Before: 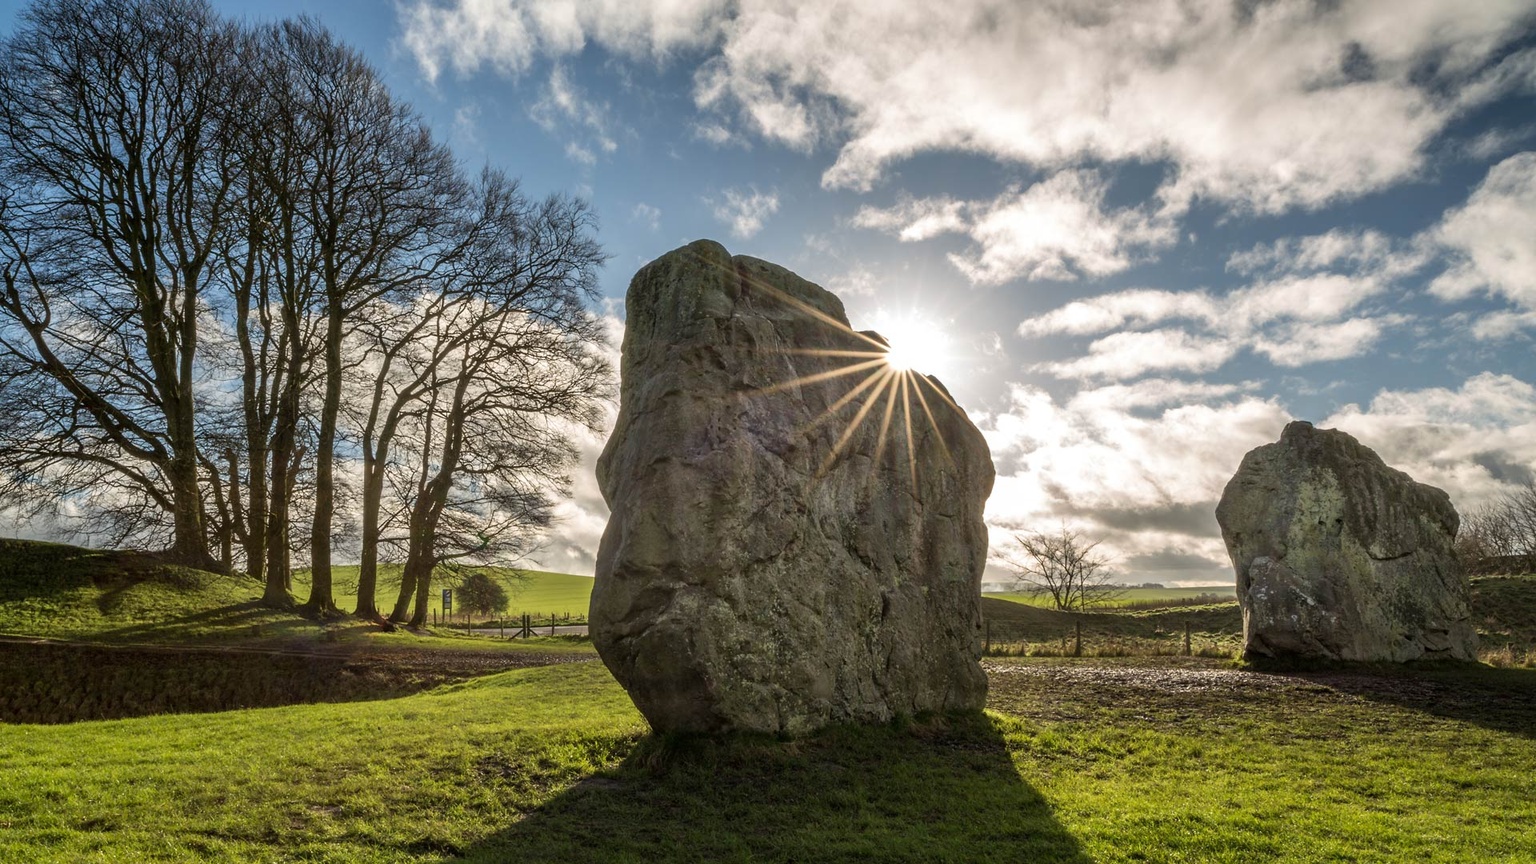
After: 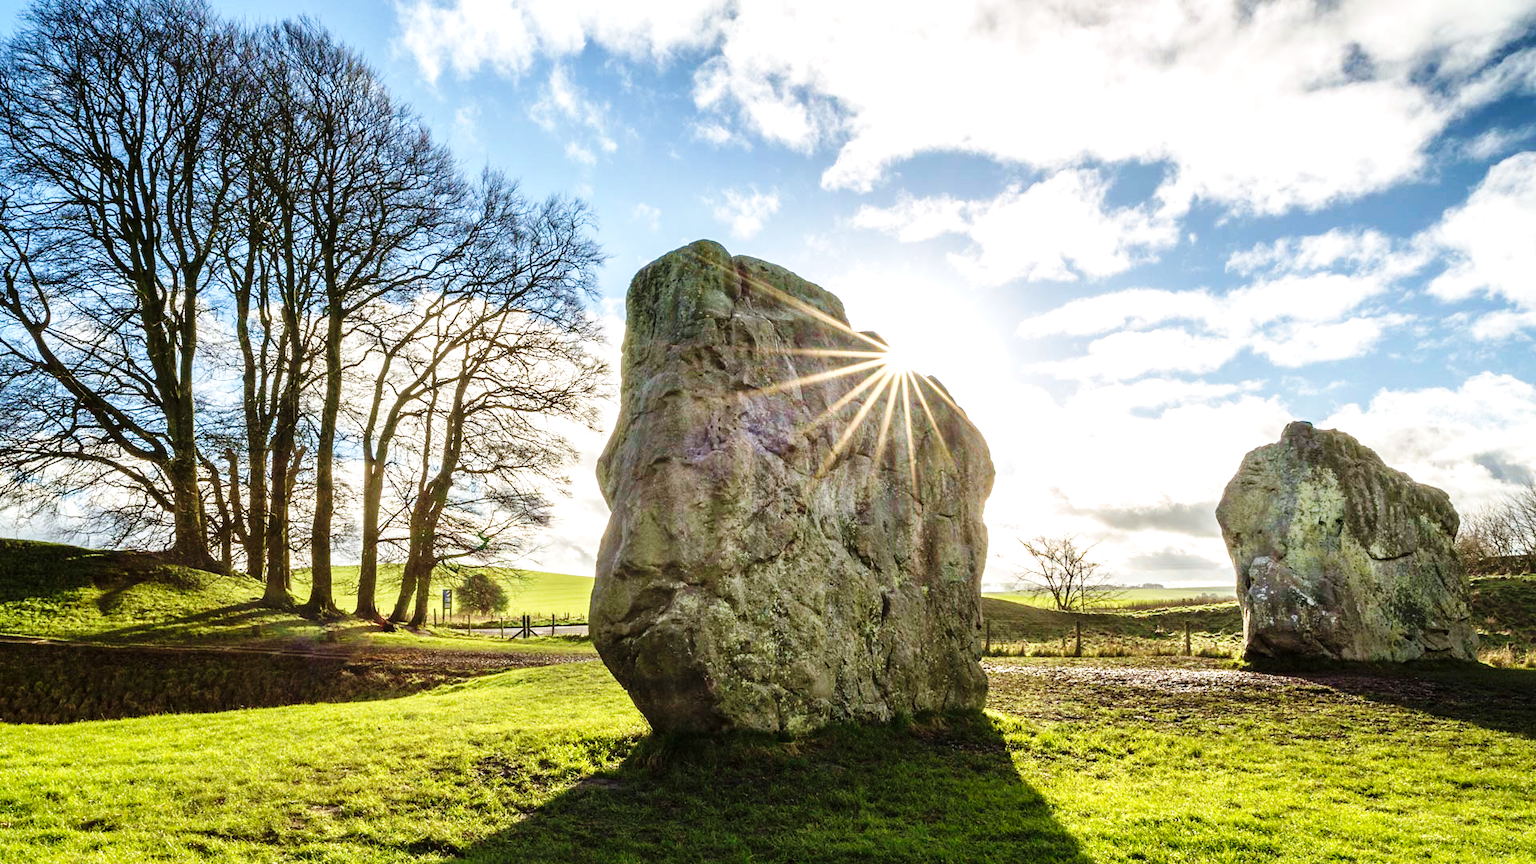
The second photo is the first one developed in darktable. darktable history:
white balance: red 0.967, blue 1.049
base curve: curves: ch0 [(0, 0) (0.036, 0.025) (0.121, 0.166) (0.206, 0.329) (0.605, 0.79) (1, 1)], preserve colors none
velvia: on, module defaults
exposure: black level correction 0, exposure 0.9 EV, compensate highlight preservation false
